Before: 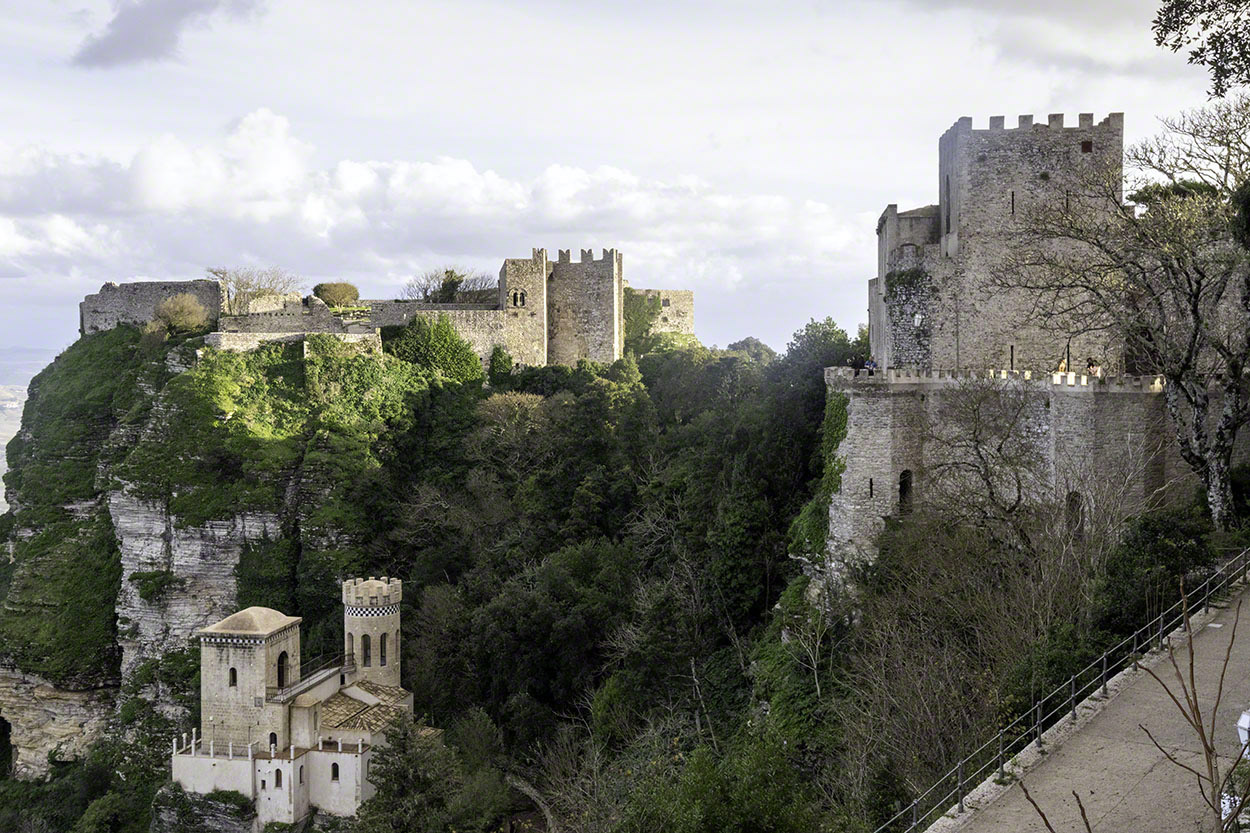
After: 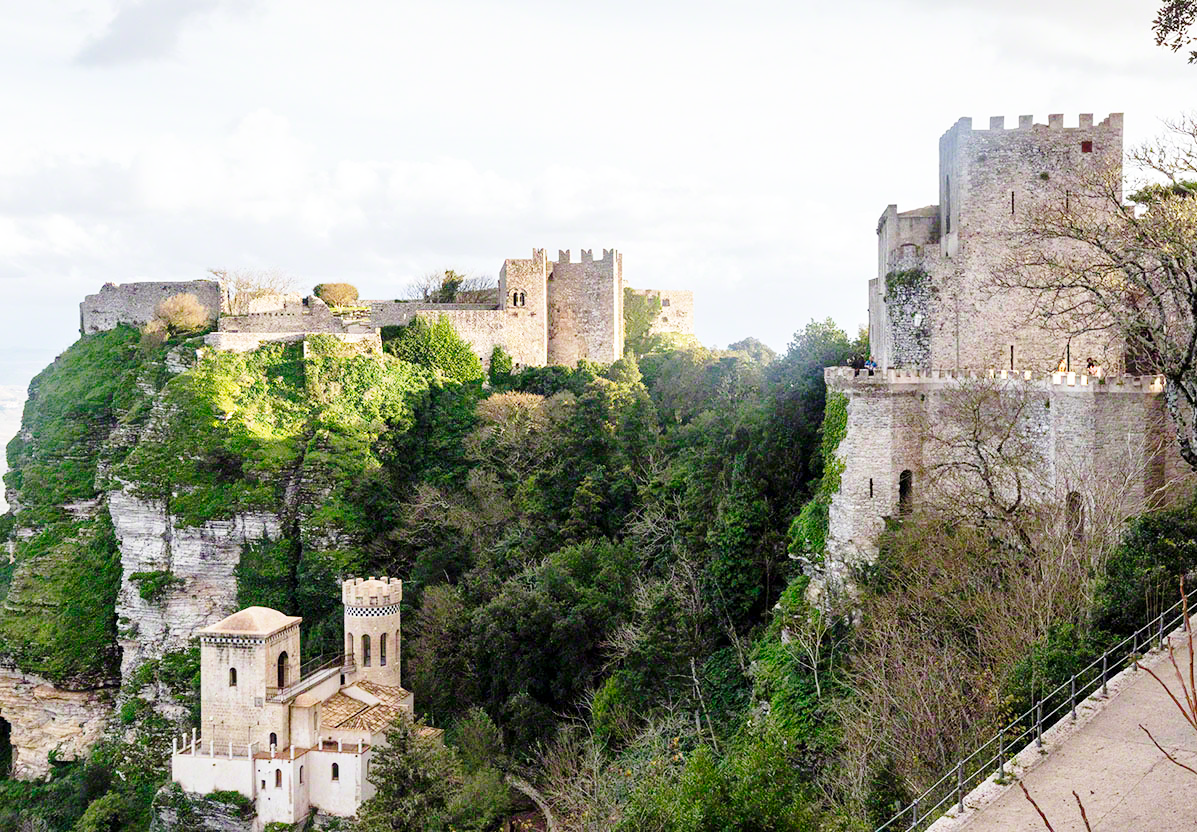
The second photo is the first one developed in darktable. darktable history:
shadows and highlights: shadows 25.53, highlights -25.37
base curve: curves: ch0 [(0, 0) (0.028, 0.03) (0.121, 0.232) (0.46, 0.748) (0.859, 0.968) (1, 1)], preserve colors none
crop: right 4.195%, bottom 0.016%
